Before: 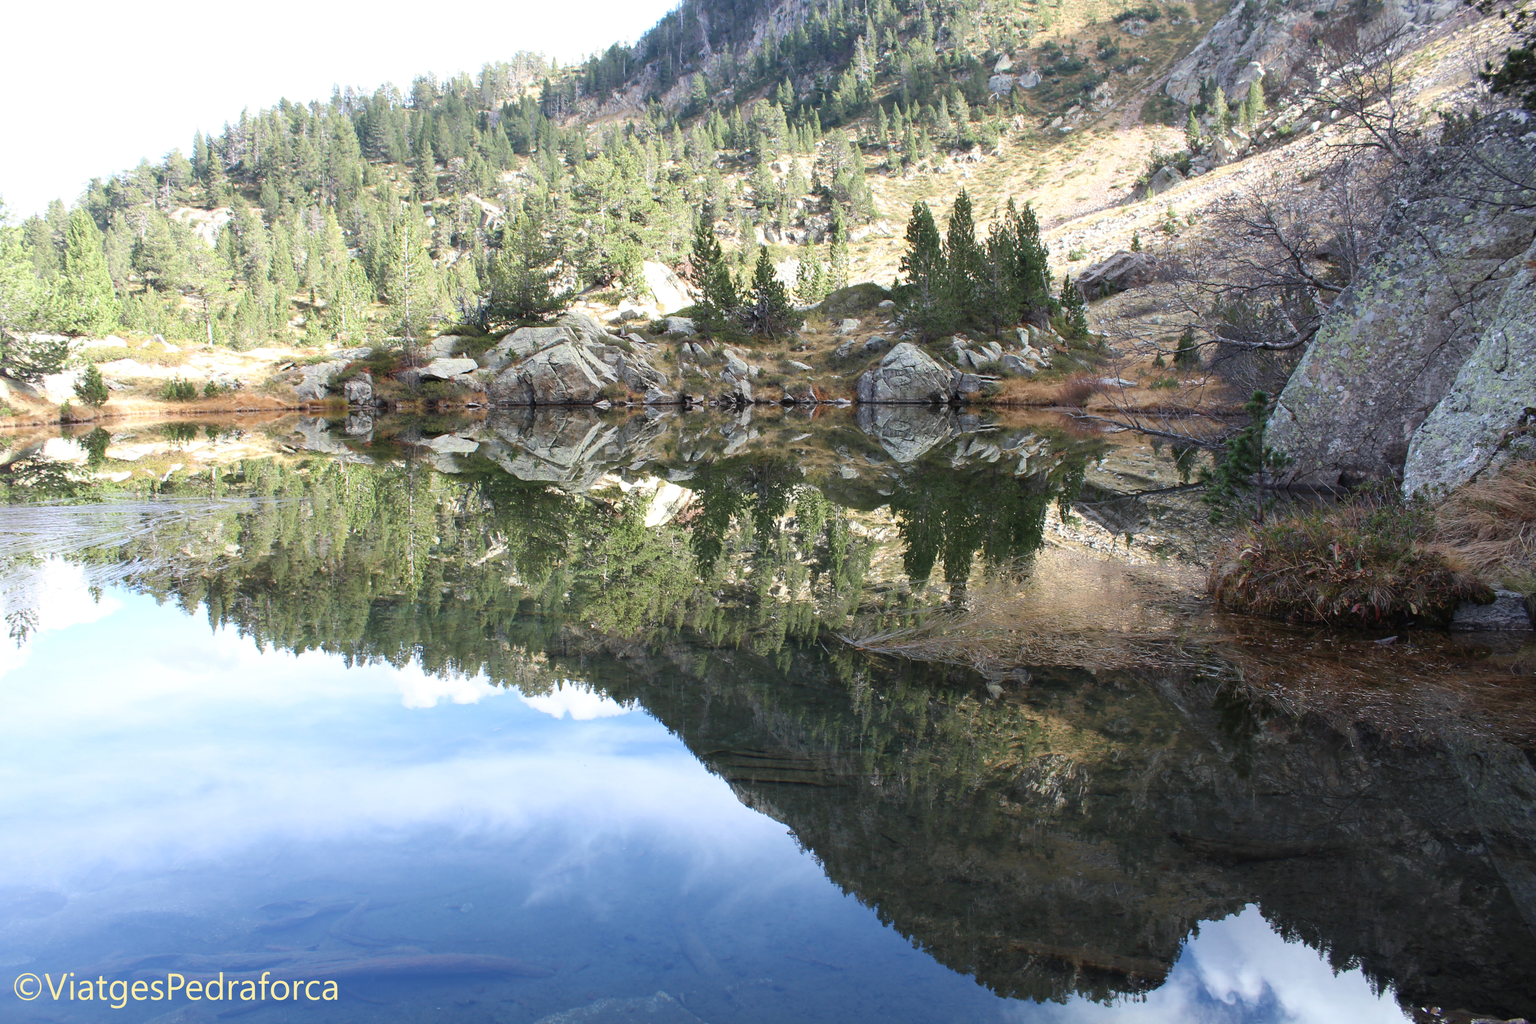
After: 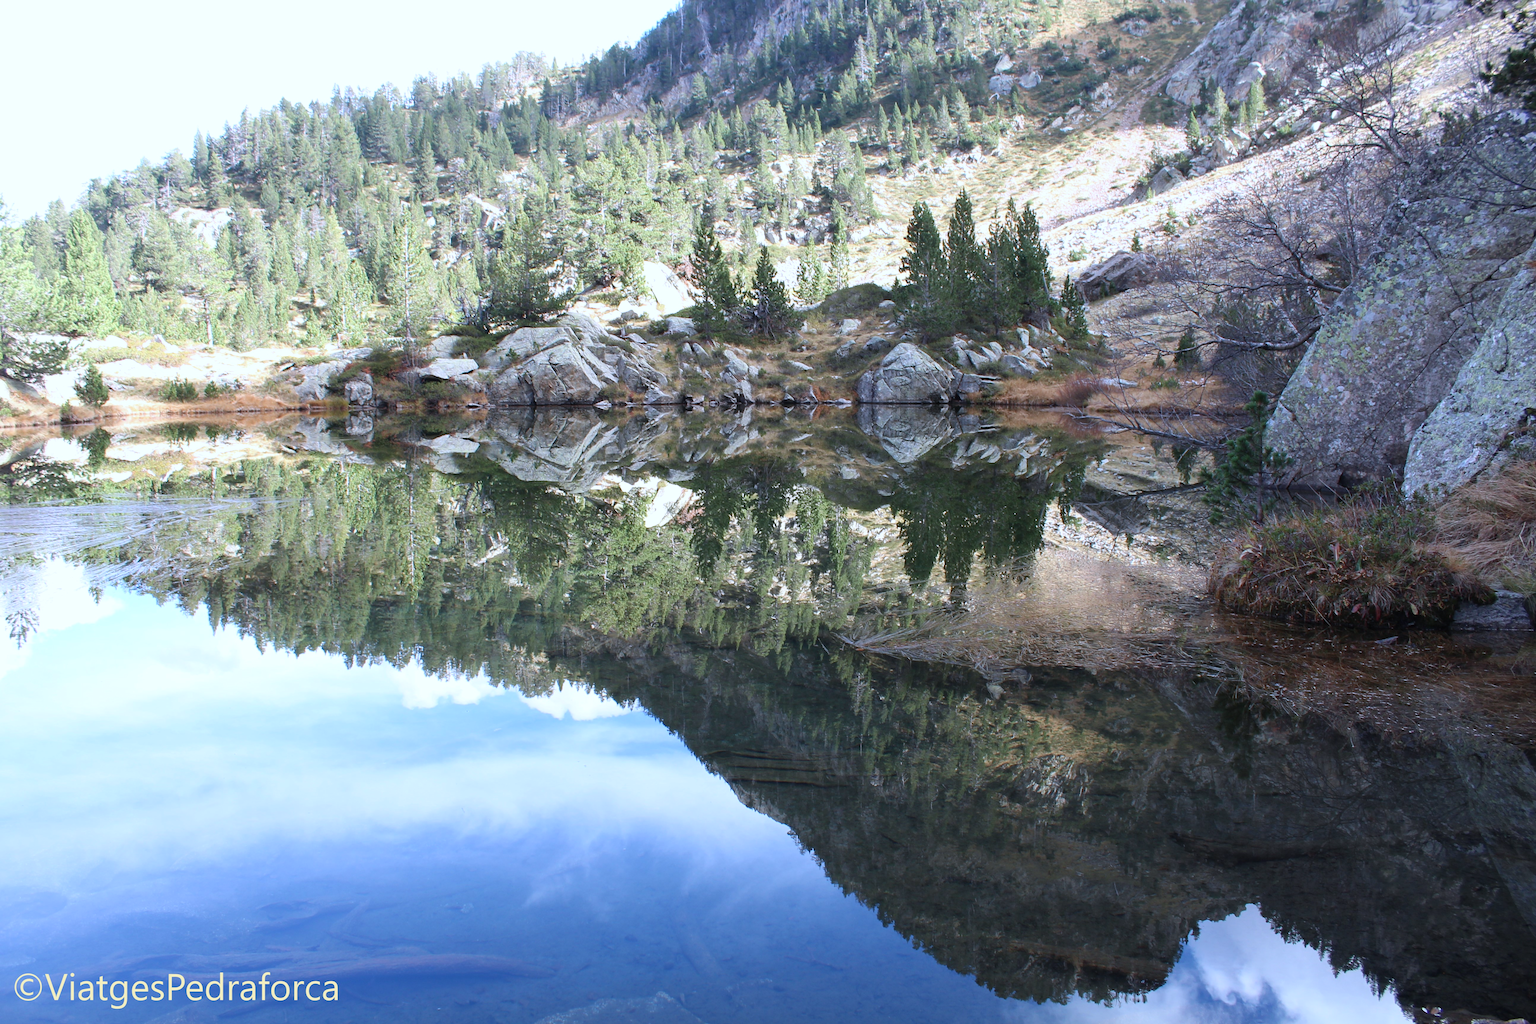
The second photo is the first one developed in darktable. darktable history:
color calibration: illuminant as shot in camera, x 0.37, y 0.382, temperature 4319.19 K
